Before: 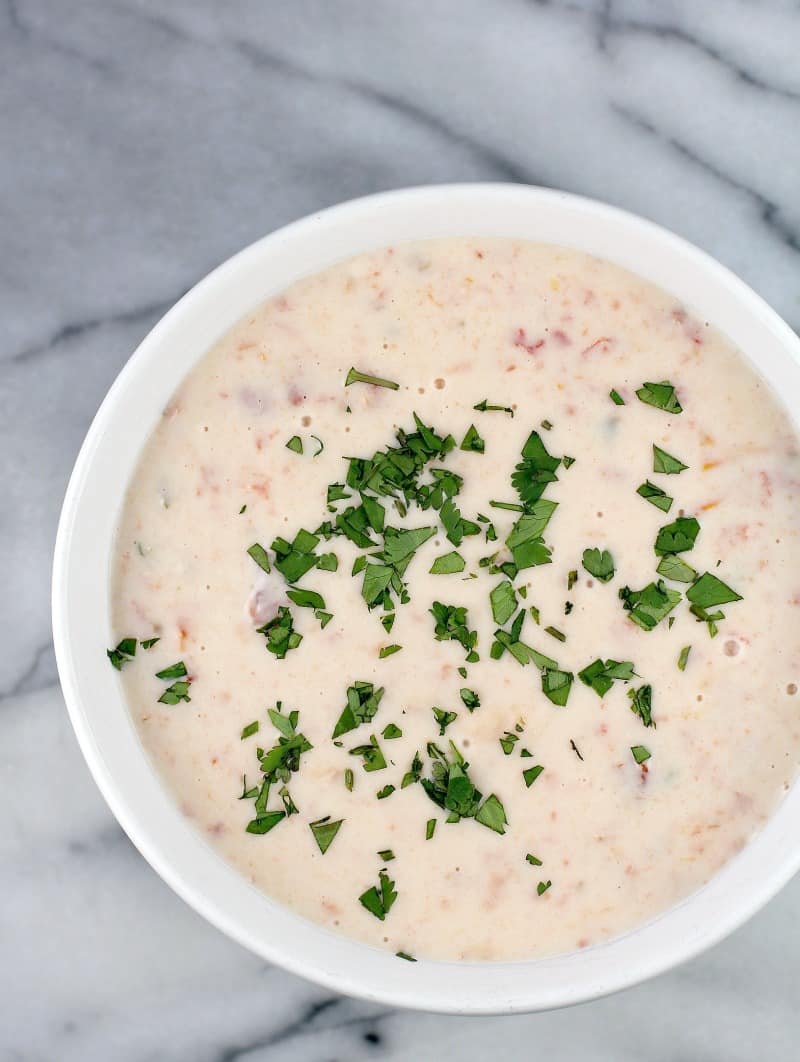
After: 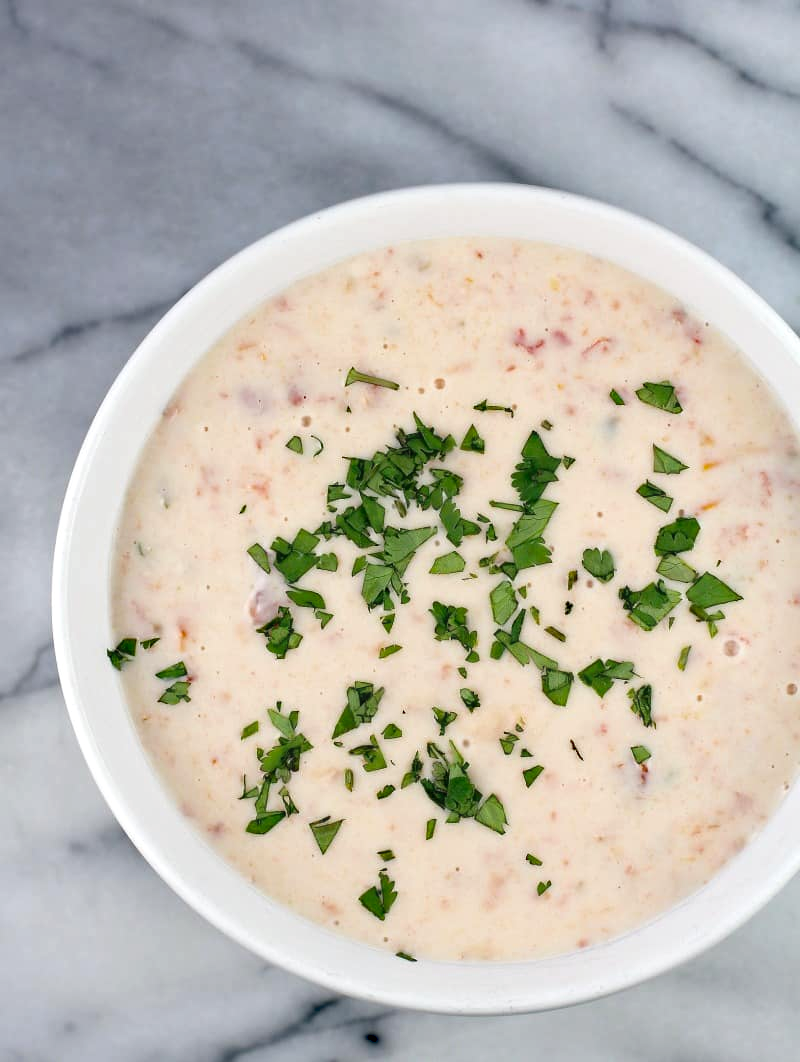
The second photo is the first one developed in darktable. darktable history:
haze removal: compatibility mode true, adaptive false
tone equalizer: mask exposure compensation -0.506 EV
shadows and highlights: shadows 61.98, white point adjustment 0.525, highlights -34.08, compress 84.06%
